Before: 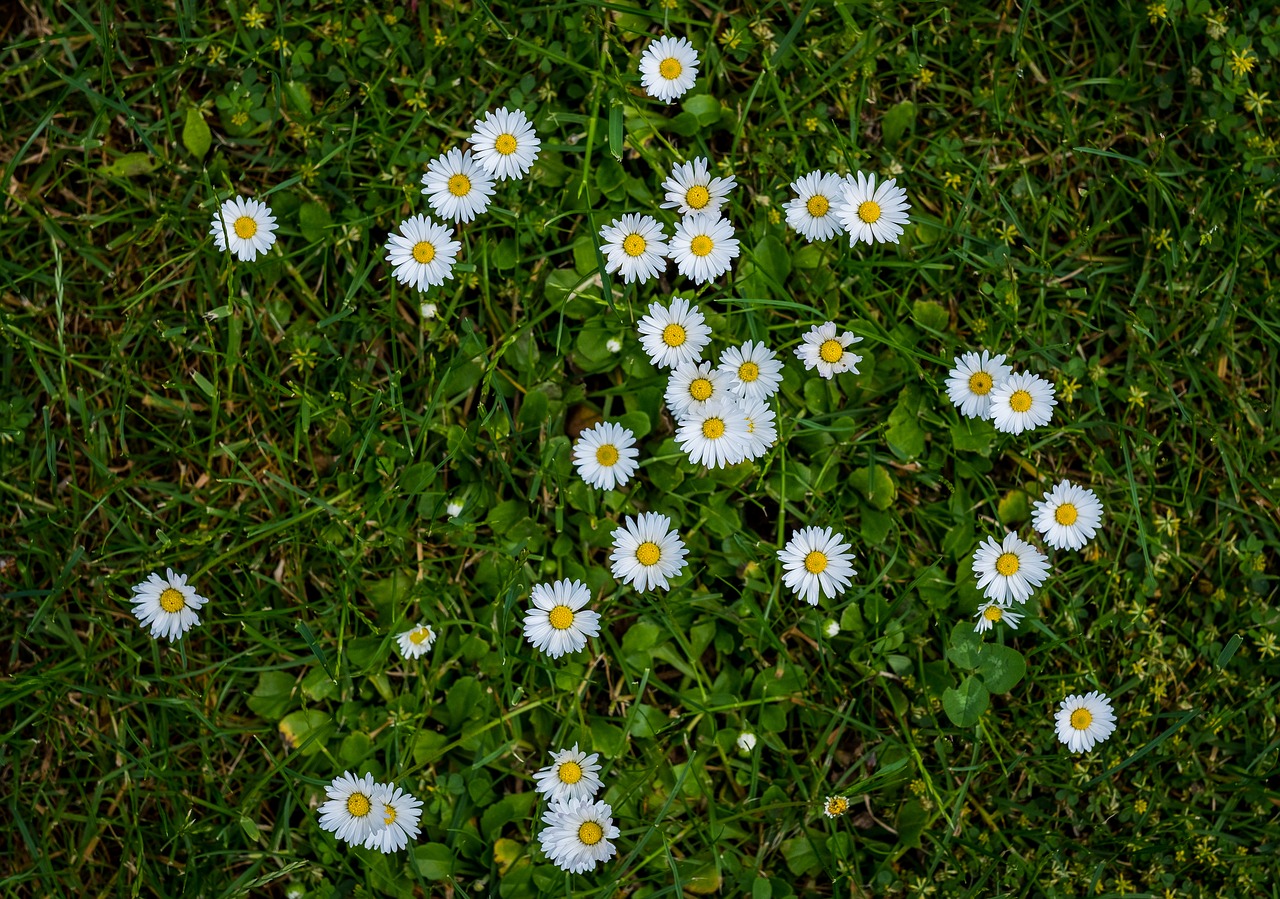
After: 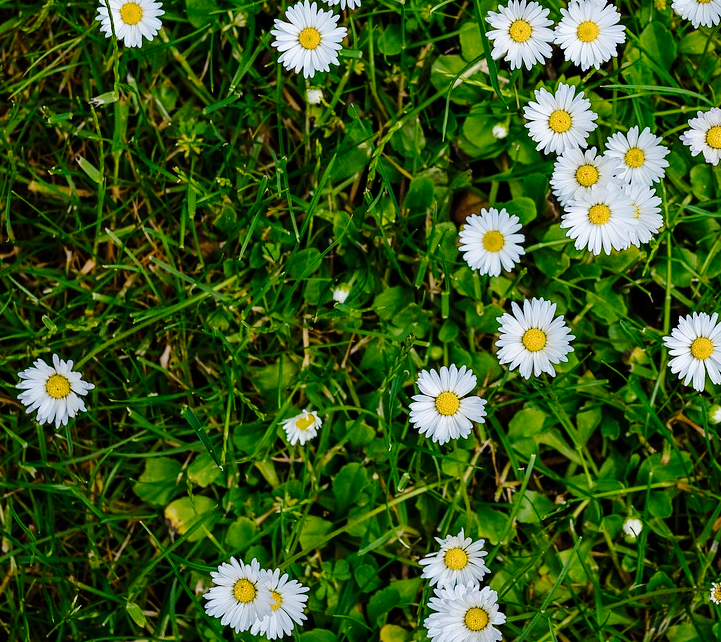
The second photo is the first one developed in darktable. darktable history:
crop: left 8.966%, top 23.852%, right 34.699%, bottom 4.703%
tone curve: curves: ch0 [(0, 0) (0.003, 0.002) (0.011, 0.008) (0.025, 0.016) (0.044, 0.026) (0.069, 0.04) (0.1, 0.061) (0.136, 0.104) (0.177, 0.15) (0.224, 0.22) (0.277, 0.307) (0.335, 0.399) (0.399, 0.492) (0.468, 0.575) (0.543, 0.638) (0.623, 0.701) (0.709, 0.778) (0.801, 0.85) (0.898, 0.934) (1, 1)], preserve colors none
